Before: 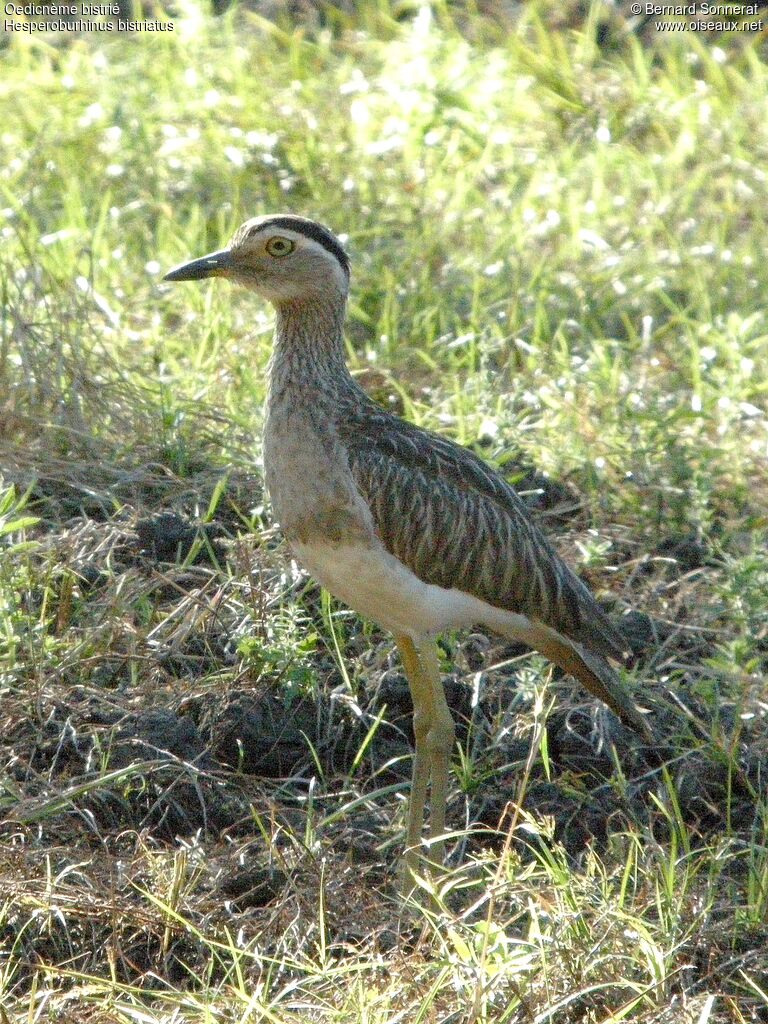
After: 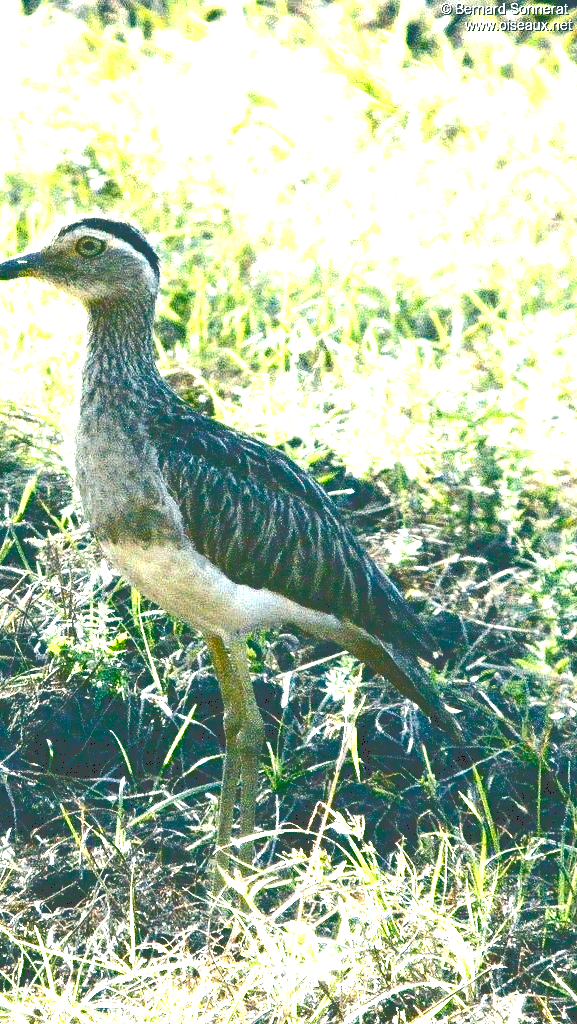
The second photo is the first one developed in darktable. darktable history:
tone curve: curves: ch0 [(0, 0) (0.003, 0.273) (0.011, 0.276) (0.025, 0.276) (0.044, 0.28) (0.069, 0.283) (0.1, 0.288) (0.136, 0.293) (0.177, 0.302) (0.224, 0.321) (0.277, 0.349) (0.335, 0.393) (0.399, 0.448) (0.468, 0.51) (0.543, 0.589) (0.623, 0.677) (0.709, 0.761) (0.801, 0.839) (0.898, 0.909) (1, 1)], color space Lab, independent channels, preserve colors none
color balance rgb: shadows lift › luminance -29.057%, shadows lift › chroma 10.158%, shadows lift › hue 228.91°, perceptual saturation grading › global saturation 25.192%, perceptual saturation grading › highlights -50.558%, perceptual saturation grading › shadows 30.066%, perceptual brilliance grading › highlights 74.429%, perceptual brilliance grading › shadows -29.219%, global vibrance 11.078%
crop and rotate: left 24.785%
